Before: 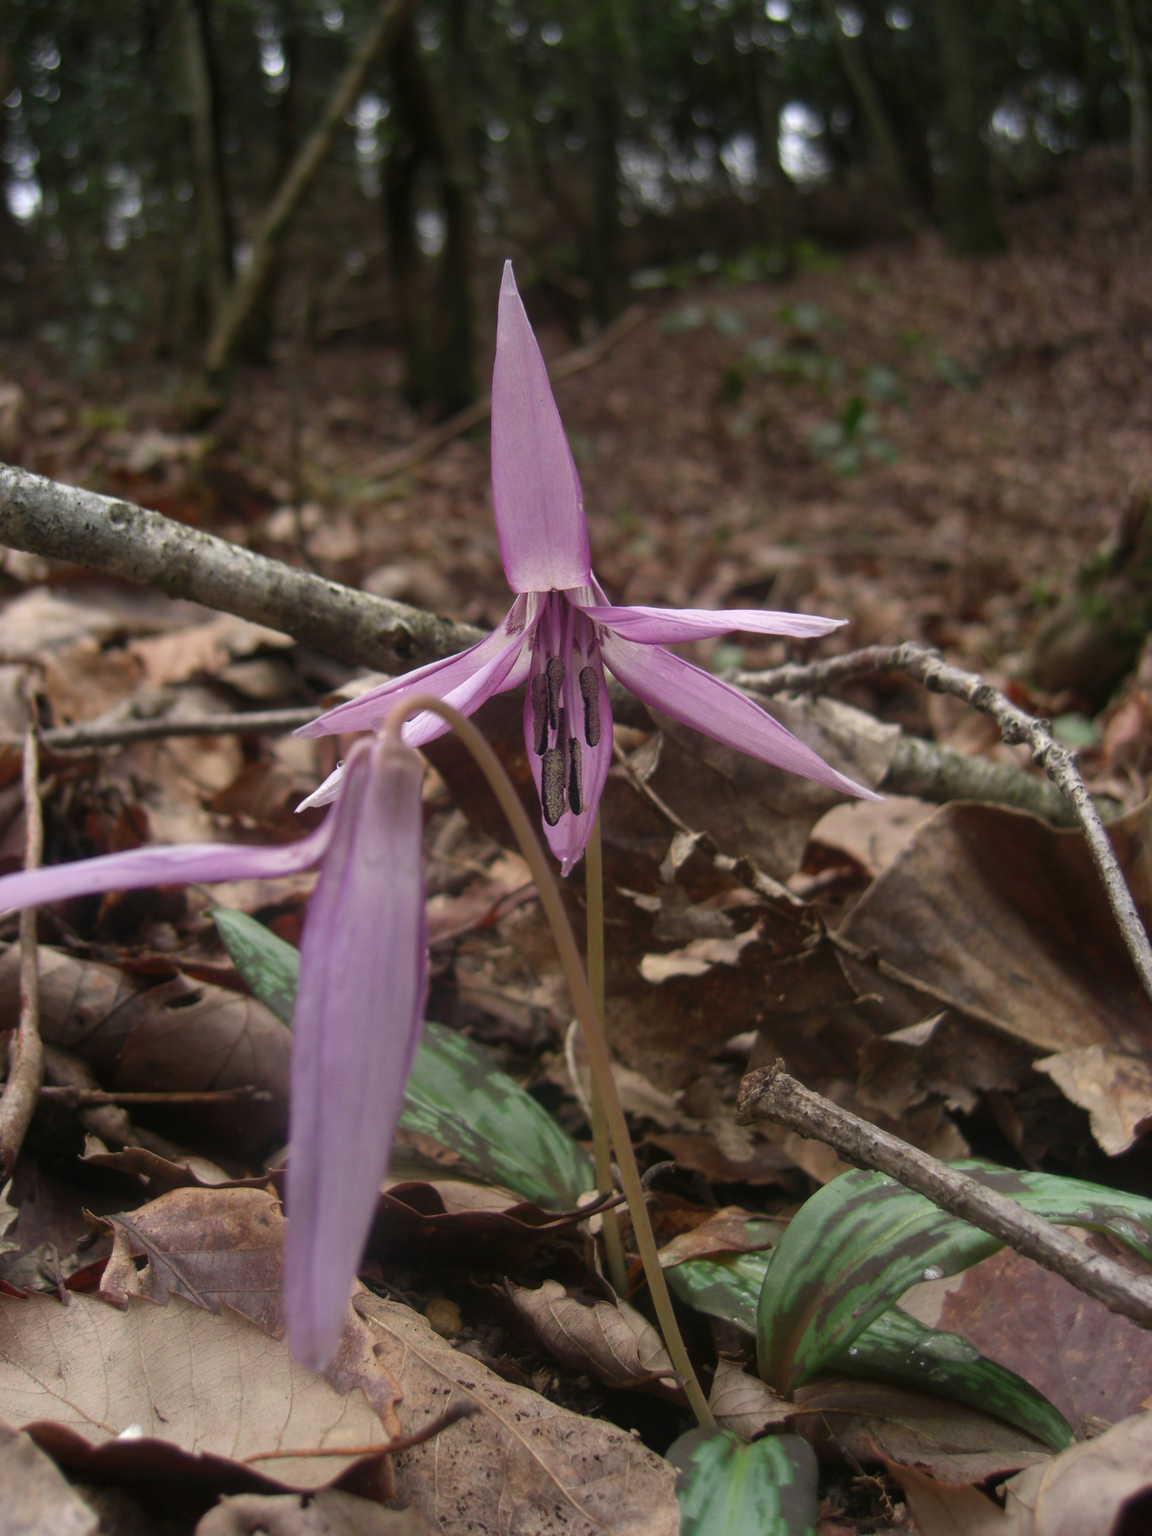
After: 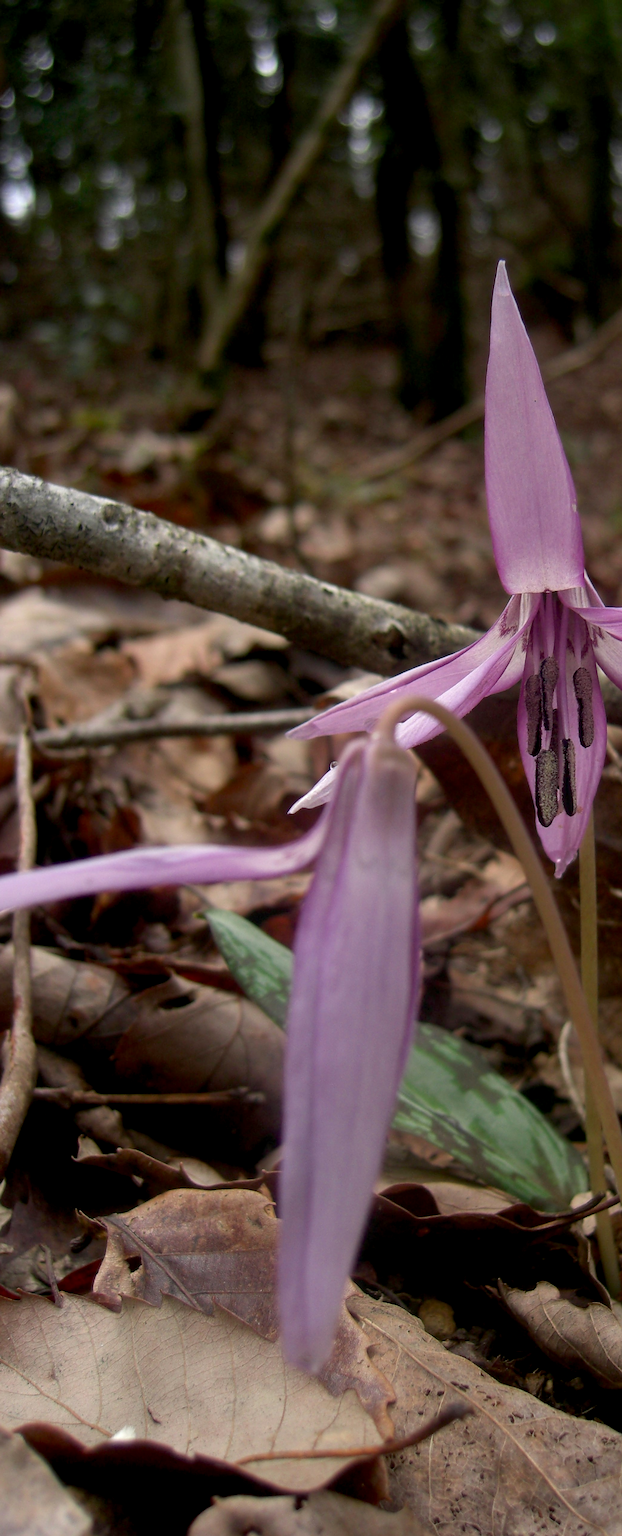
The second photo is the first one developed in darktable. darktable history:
tone equalizer: on, module defaults
exposure: black level correction 0.01, exposure 0.006 EV, compensate exposure bias true, compensate highlight preservation false
crop: left 0.628%, right 45.384%, bottom 0.084%
sharpen: on, module defaults
